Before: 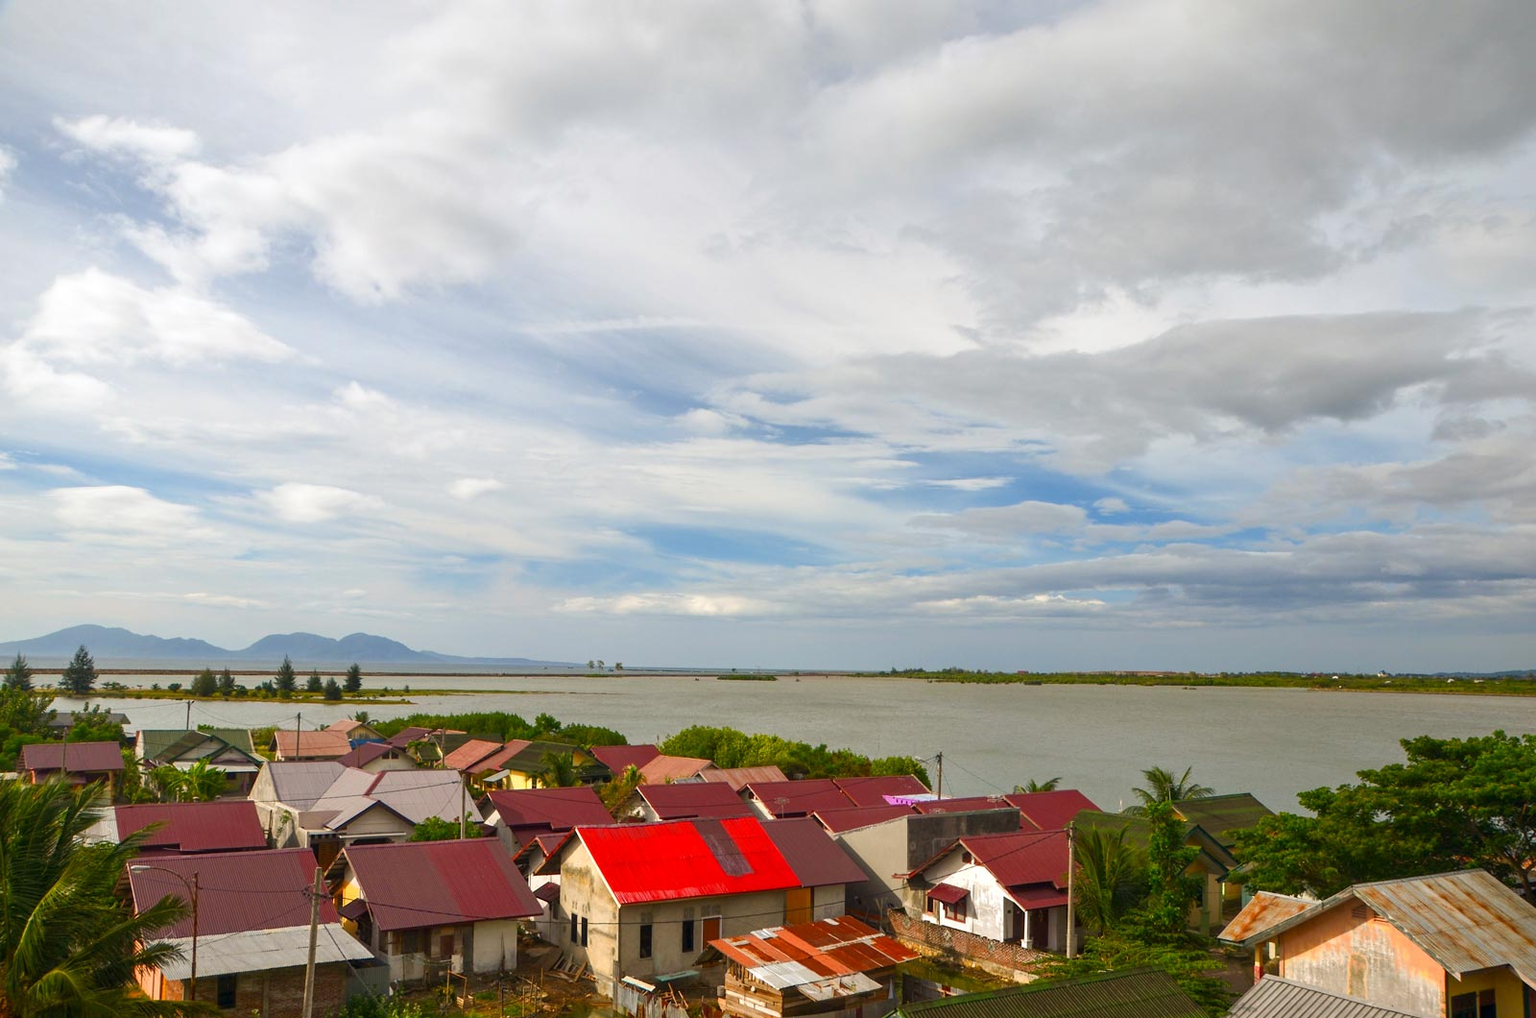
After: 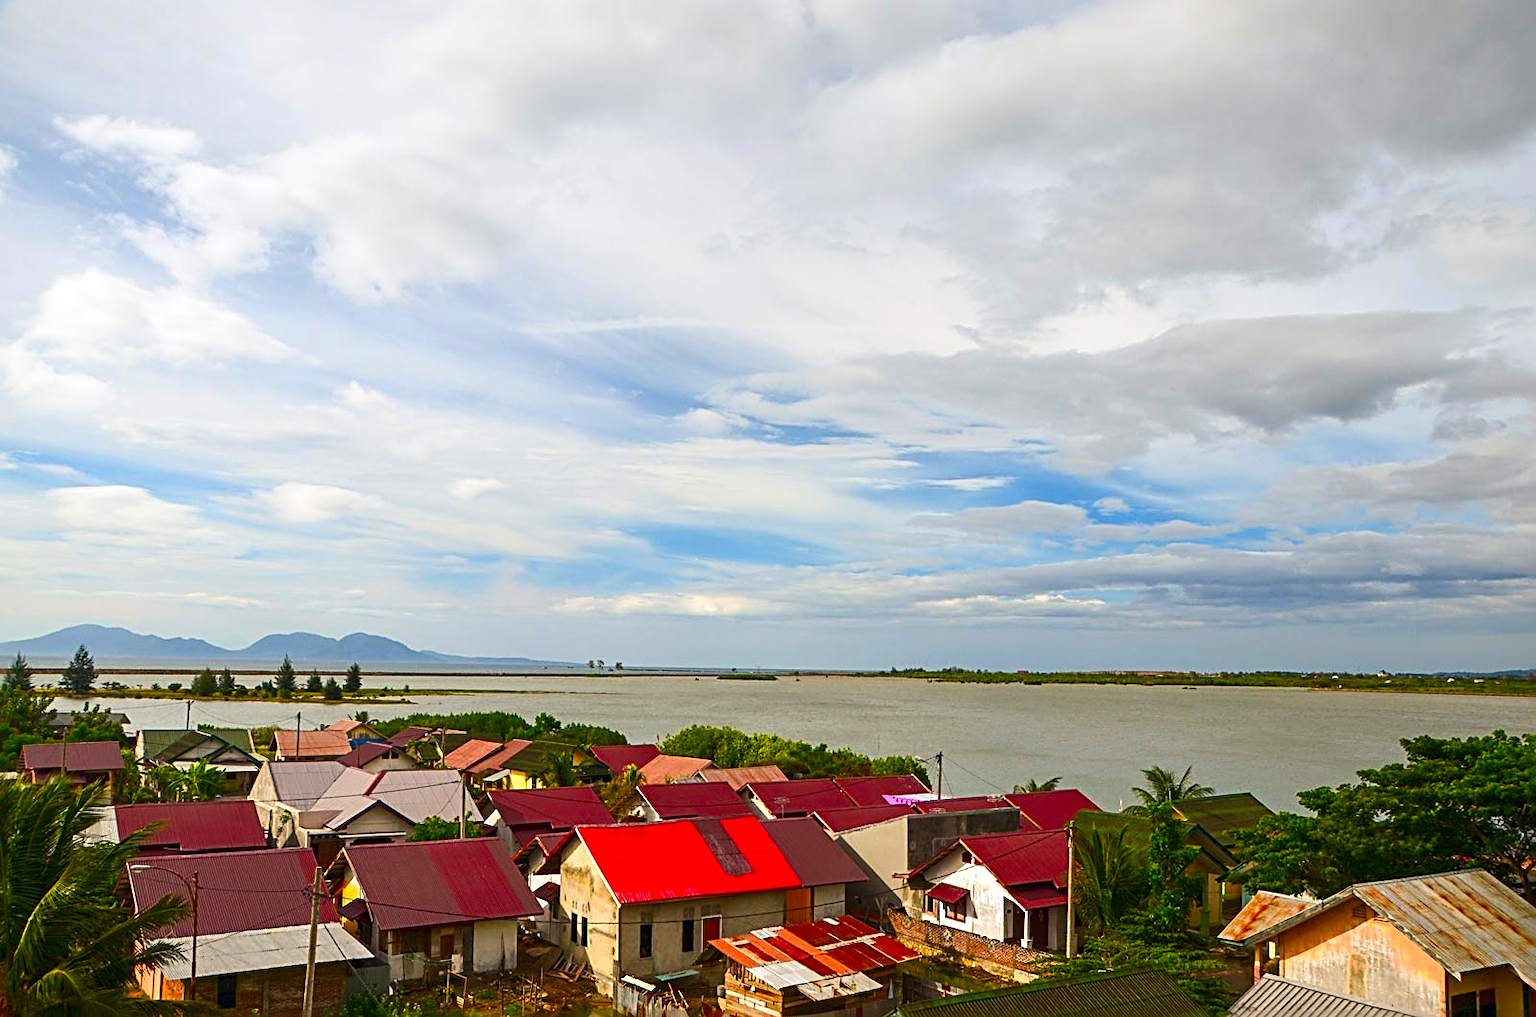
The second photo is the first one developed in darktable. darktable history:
sharpen: radius 2.817, amount 0.715
contrast brightness saturation: contrast 0.16, saturation 0.32
